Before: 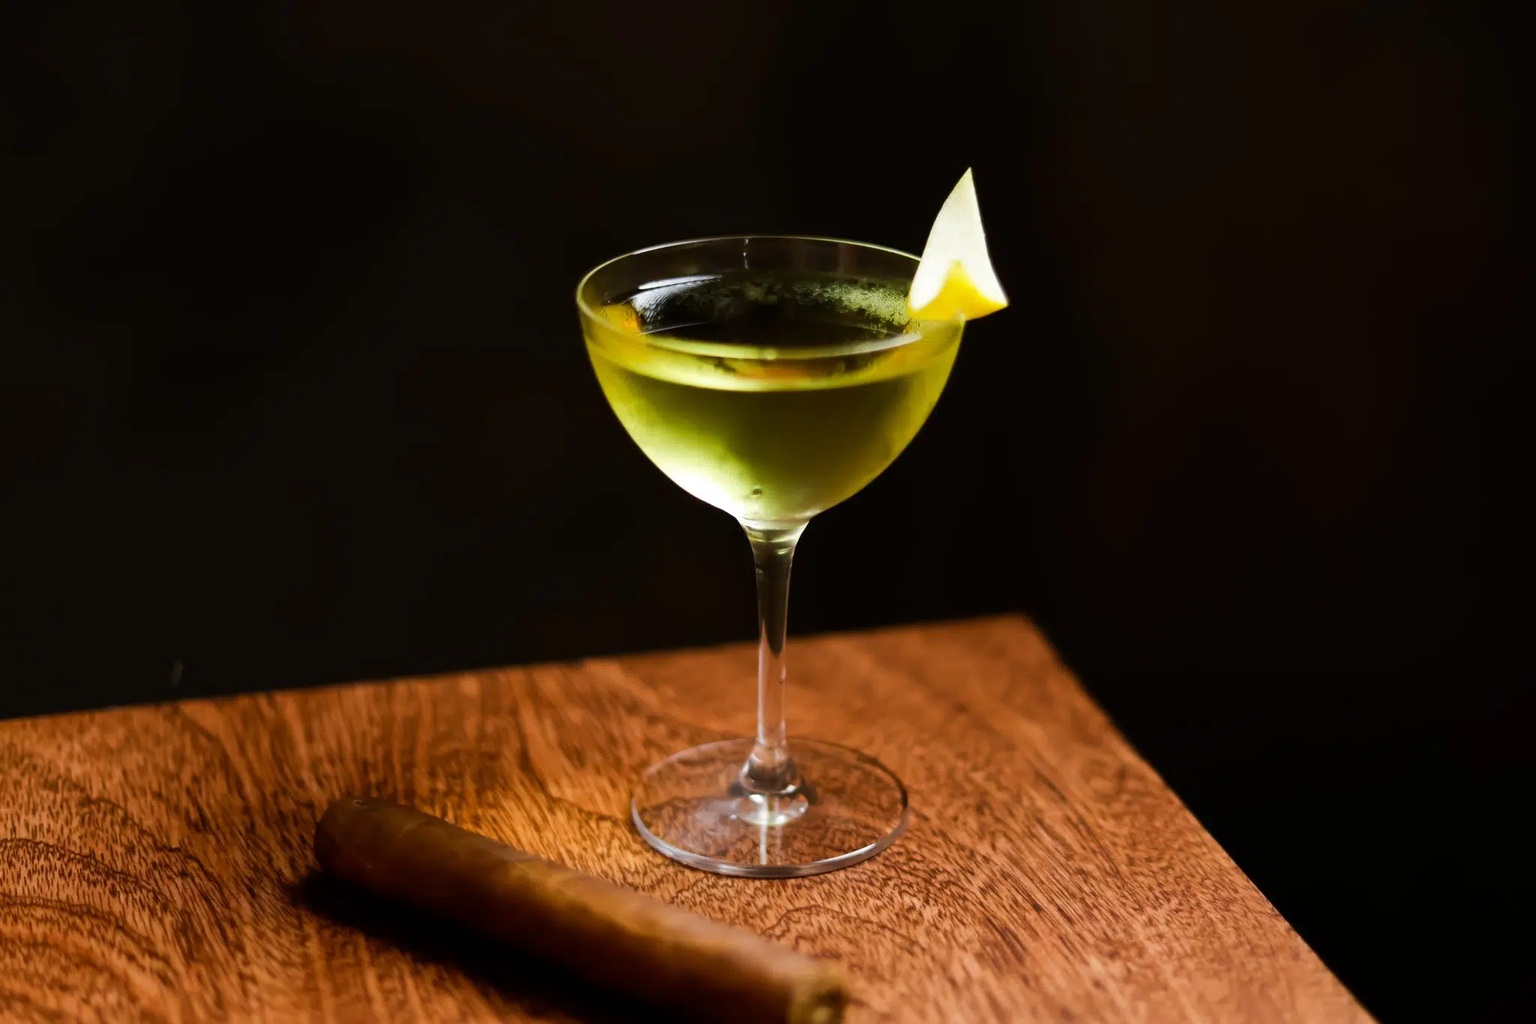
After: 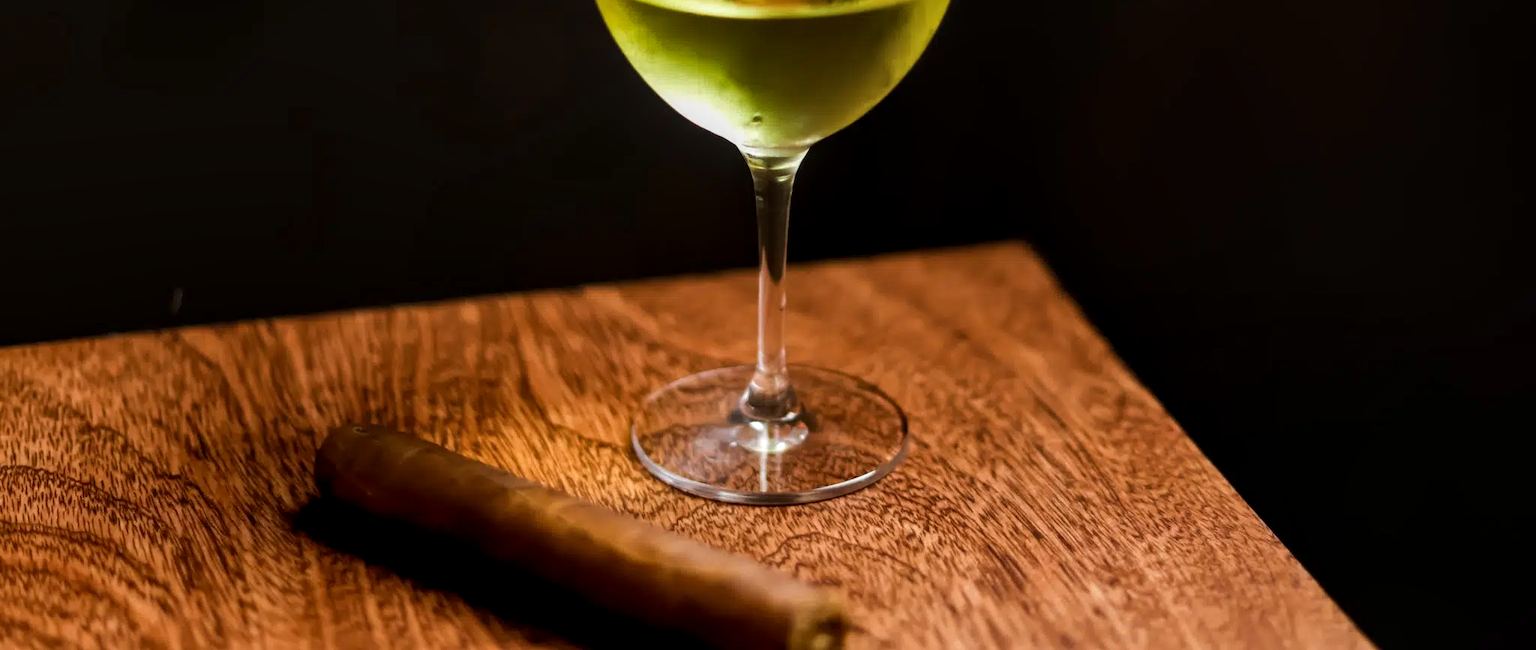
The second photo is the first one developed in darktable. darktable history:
crop and rotate: top 36.435%
local contrast: detail 130%
